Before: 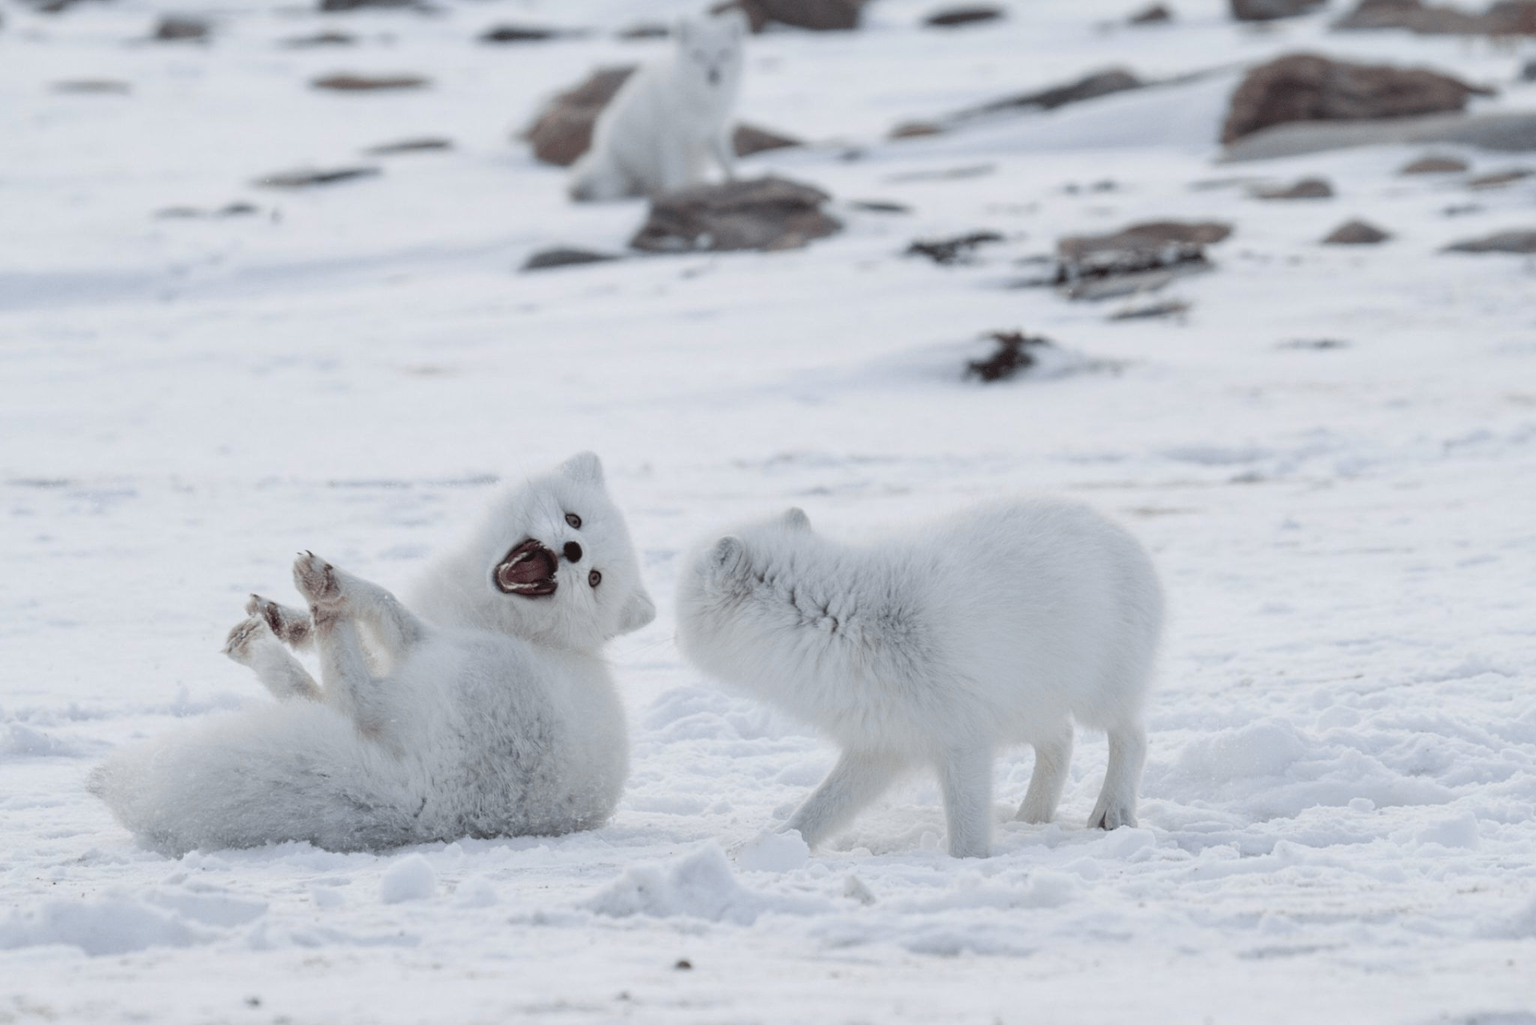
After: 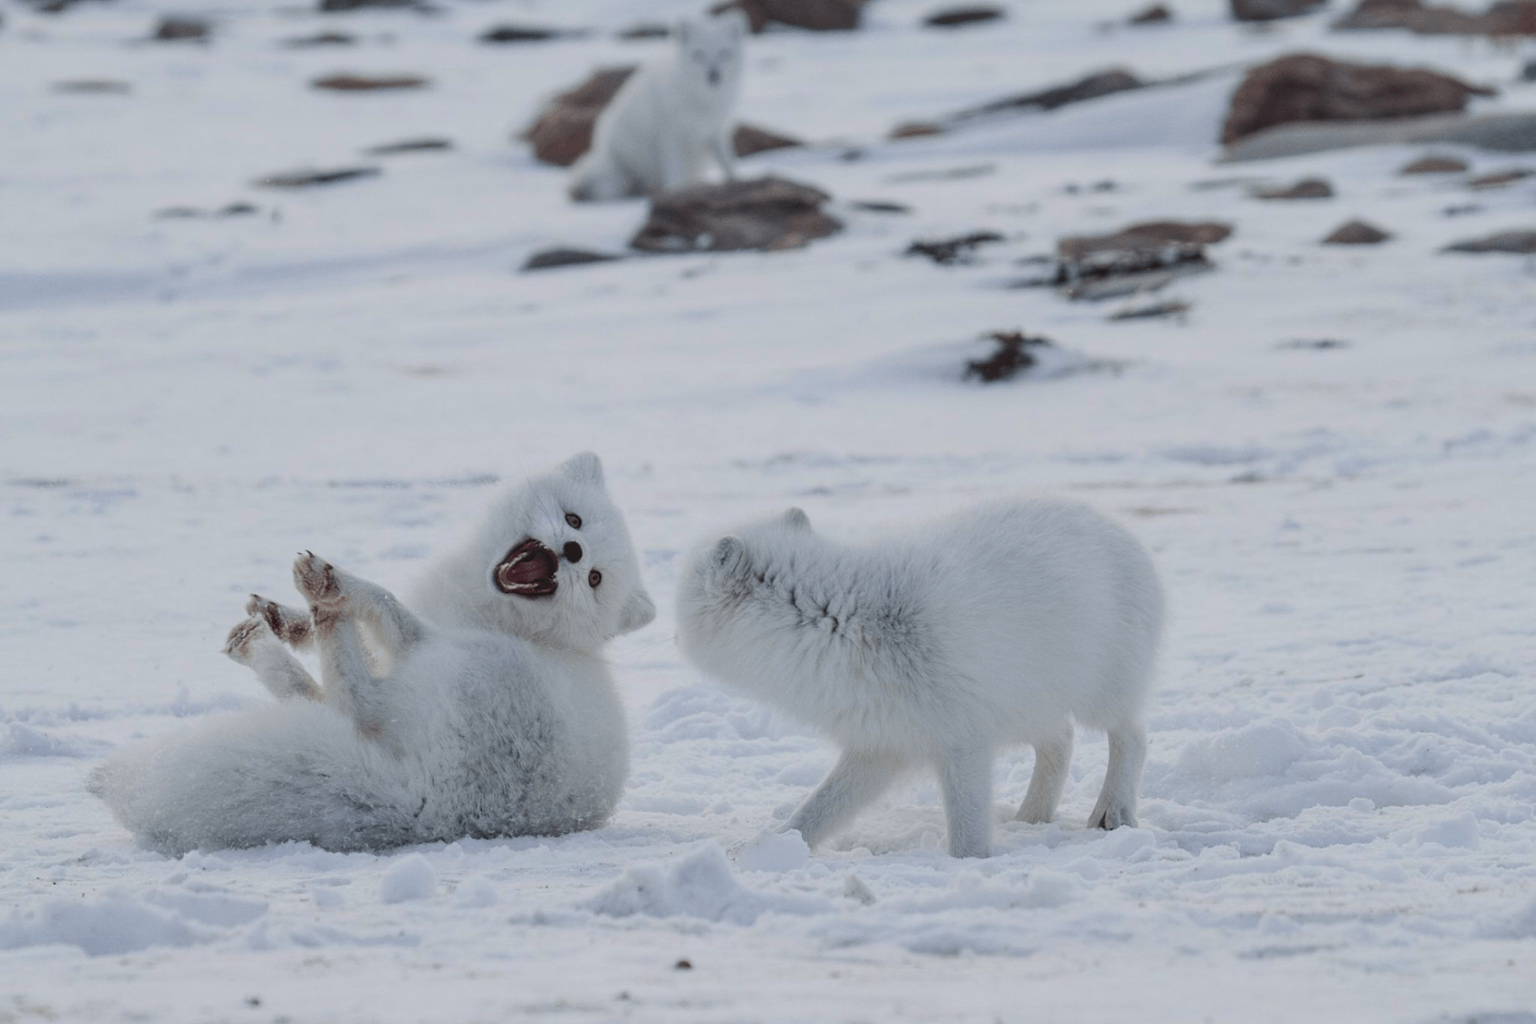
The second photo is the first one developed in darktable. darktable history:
exposure: black level correction -0.017, exposure -1.029 EV, compensate highlight preservation false
contrast brightness saturation: contrast 0.2, brightness 0.165, saturation 0.217
local contrast: on, module defaults
color balance rgb: linear chroma grading › global chroma 14.584%, perceptual saturation grading › global saturation 25.776%
